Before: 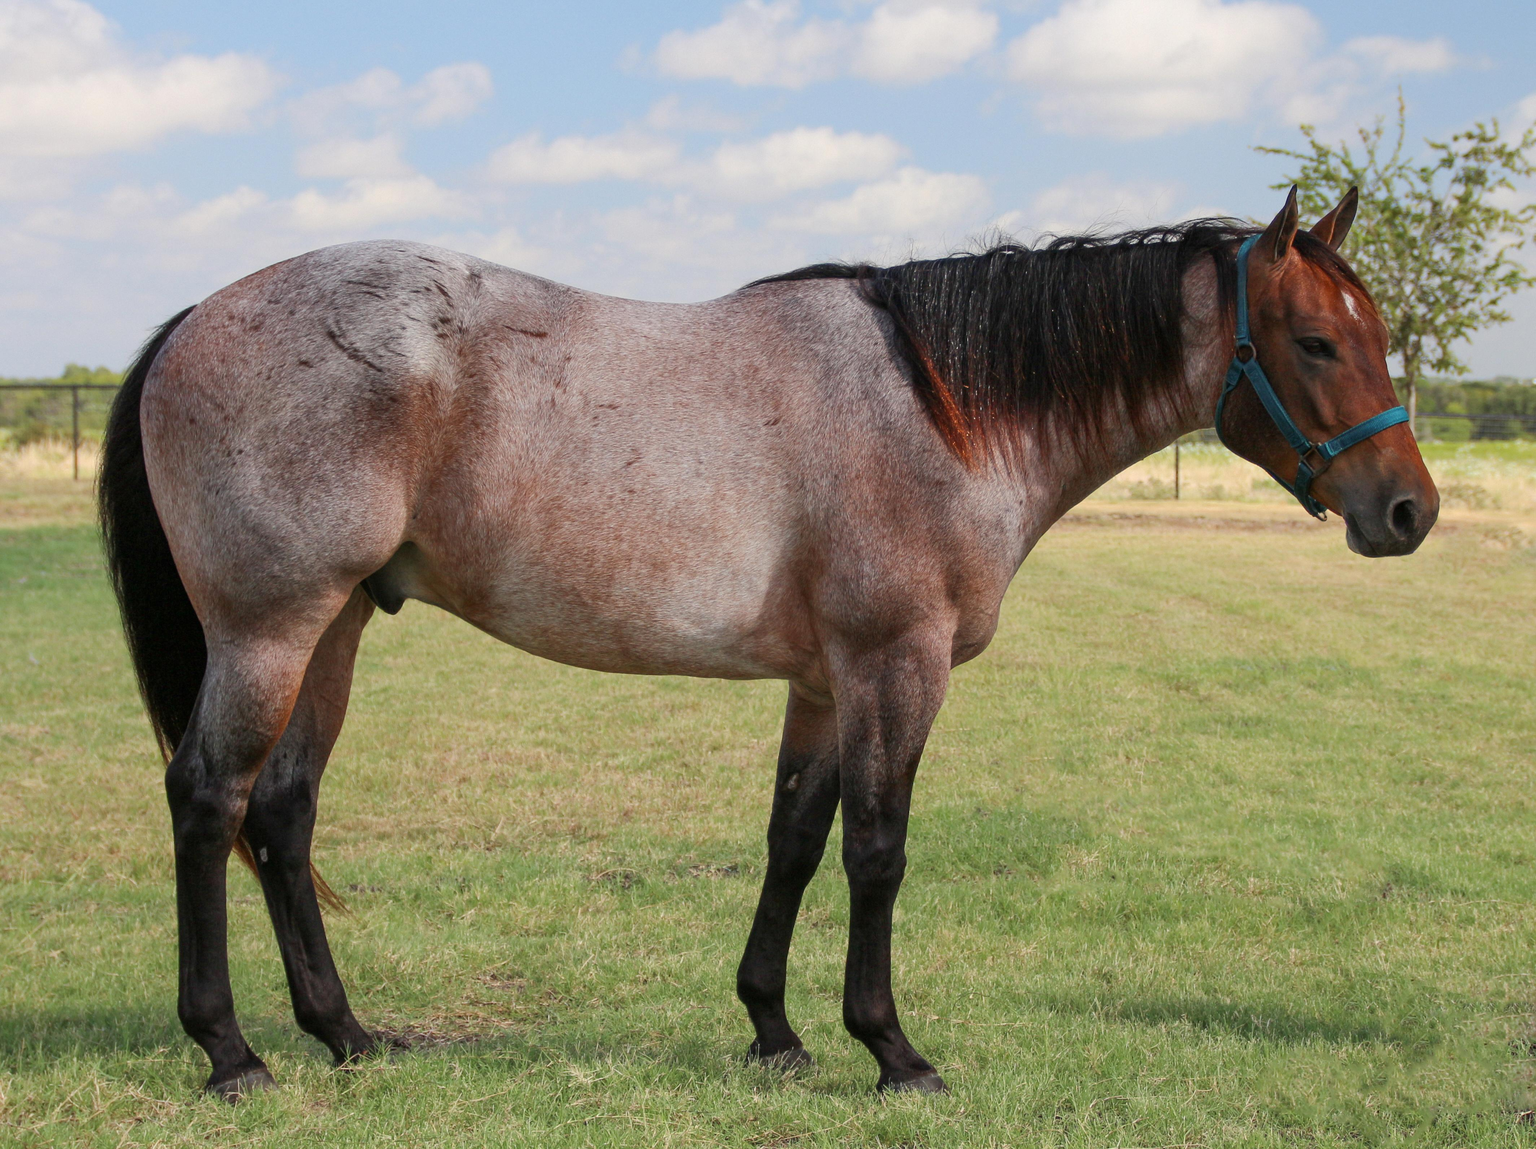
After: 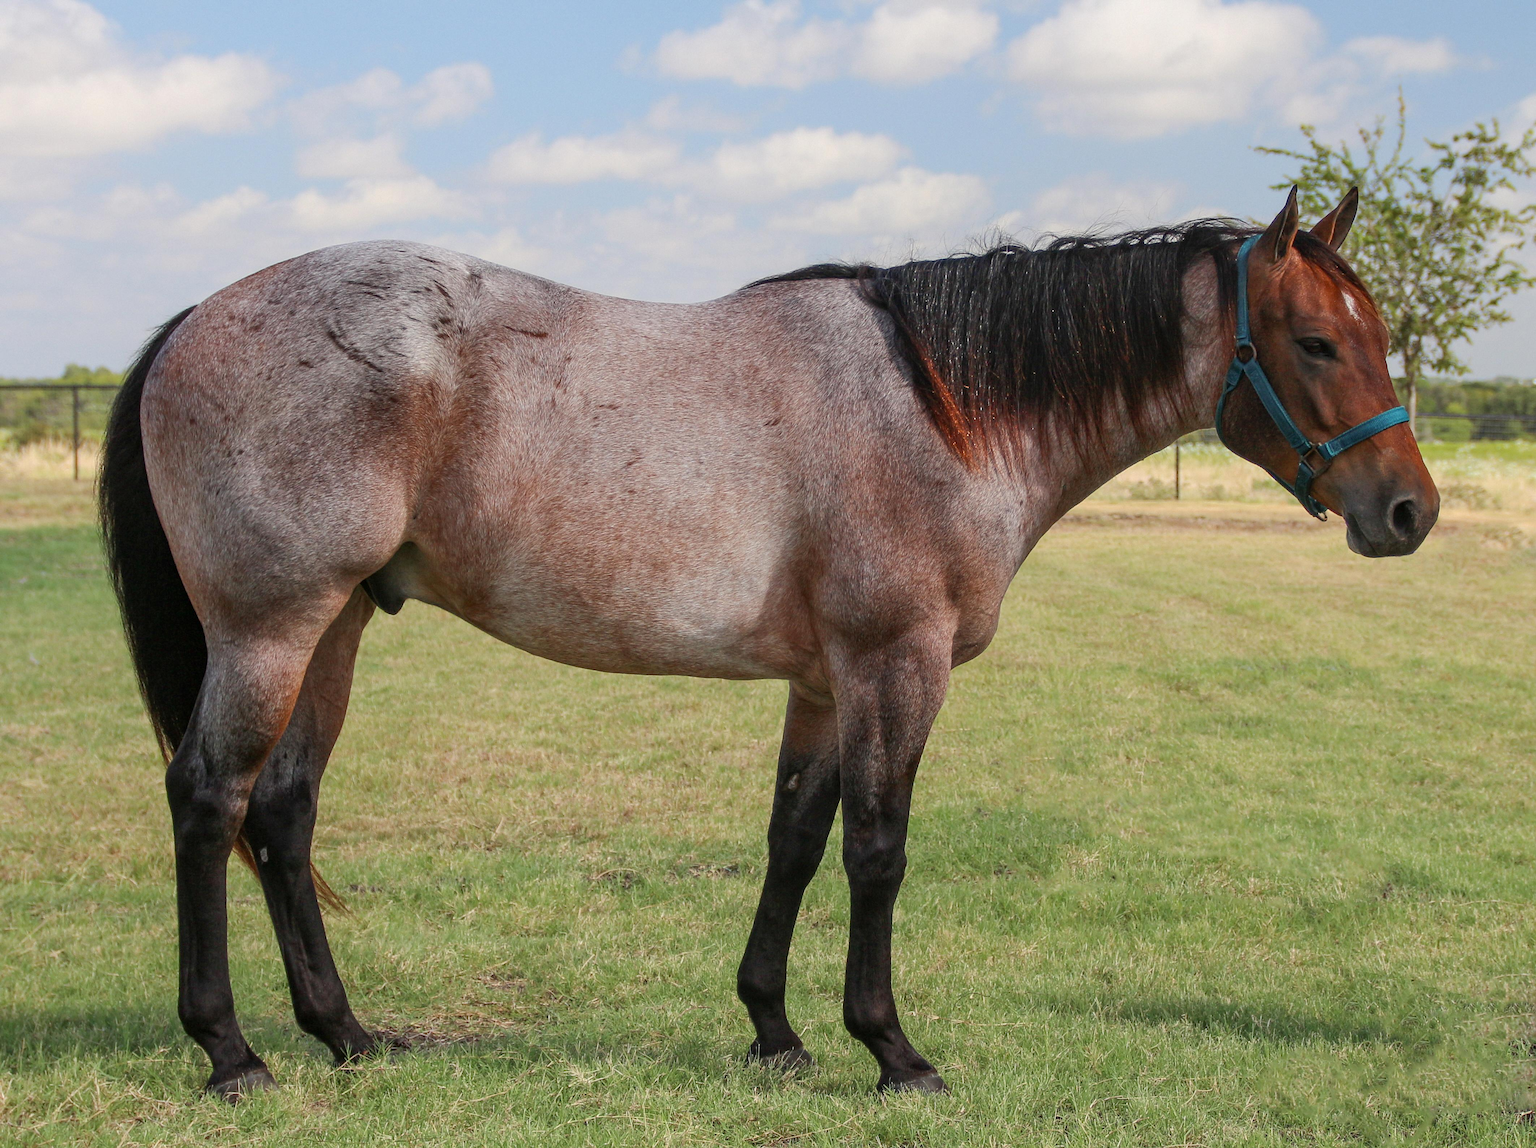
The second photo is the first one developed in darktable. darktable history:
sharpen: radius 1.864, amount 0.398, threshold 1.271
local contrast: detail 110%
exposure: black level correction 0.002, compensate highlight preservation false
